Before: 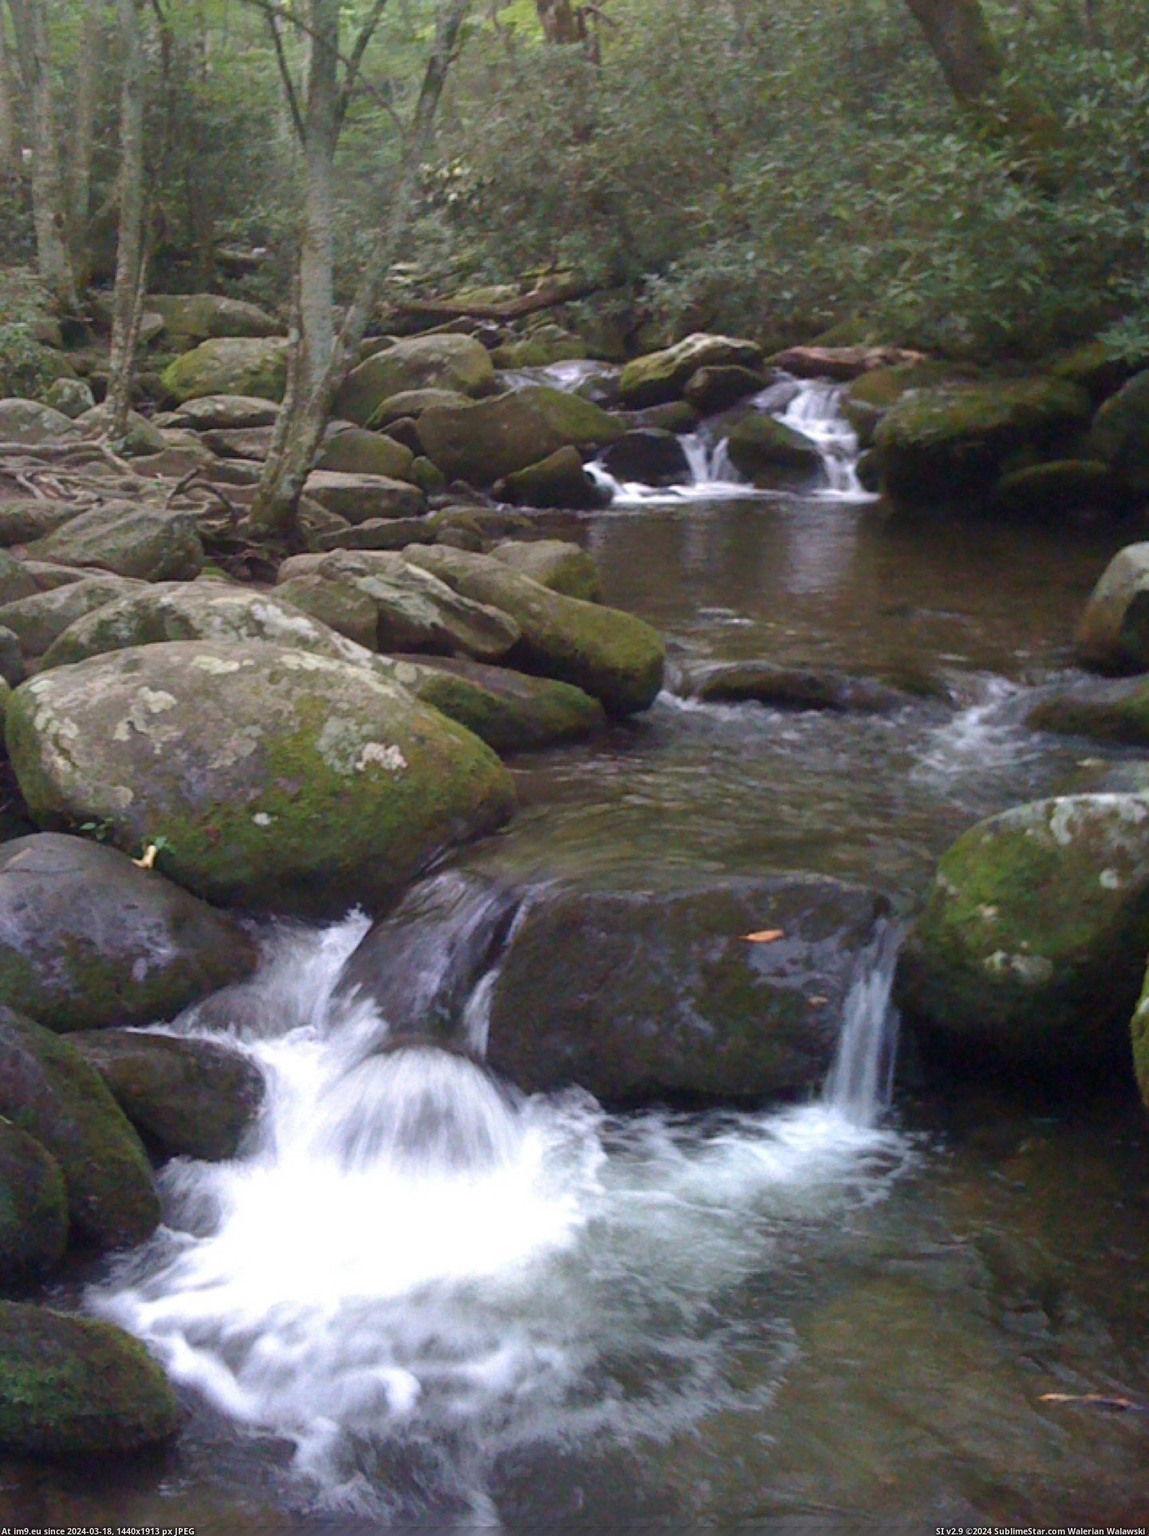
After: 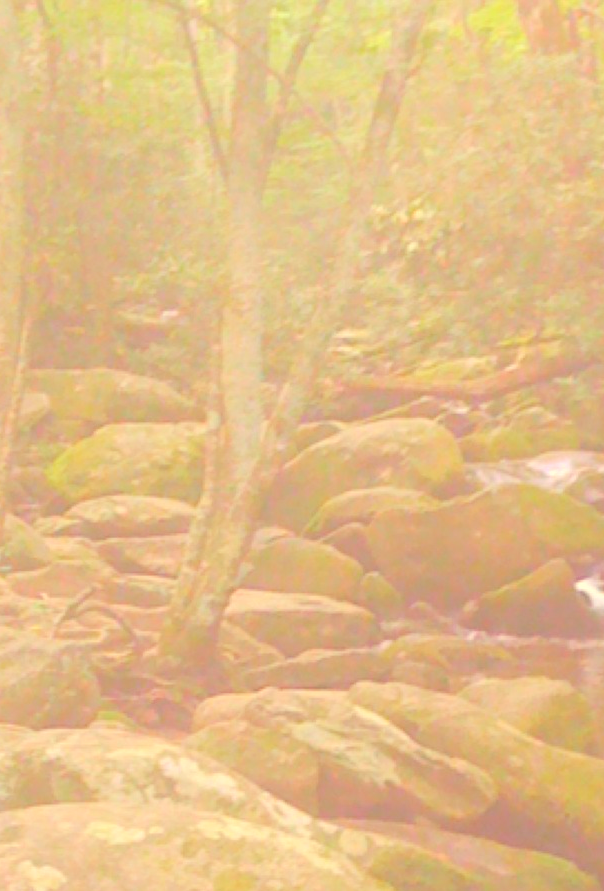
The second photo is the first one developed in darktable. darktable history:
crop and rotate: left 10.817%, top 0.062%, right 47.194%, bottom 53.626%
local contrast: highlights 100%, shadows 100%, detail 120%, midtone range 0.2
color correction: highlights a* 1.12, highlights b* 24.26, shadows a* 15.58, shadows b* 24.26
contrast equalizer: octaves 7, y [[0.6 ×6], [0.55 ×6], [0 ×6], [0 ×6], [0 ×6]], mix 0.15
bloom: size 70%, threshold 25%, strength 70%
